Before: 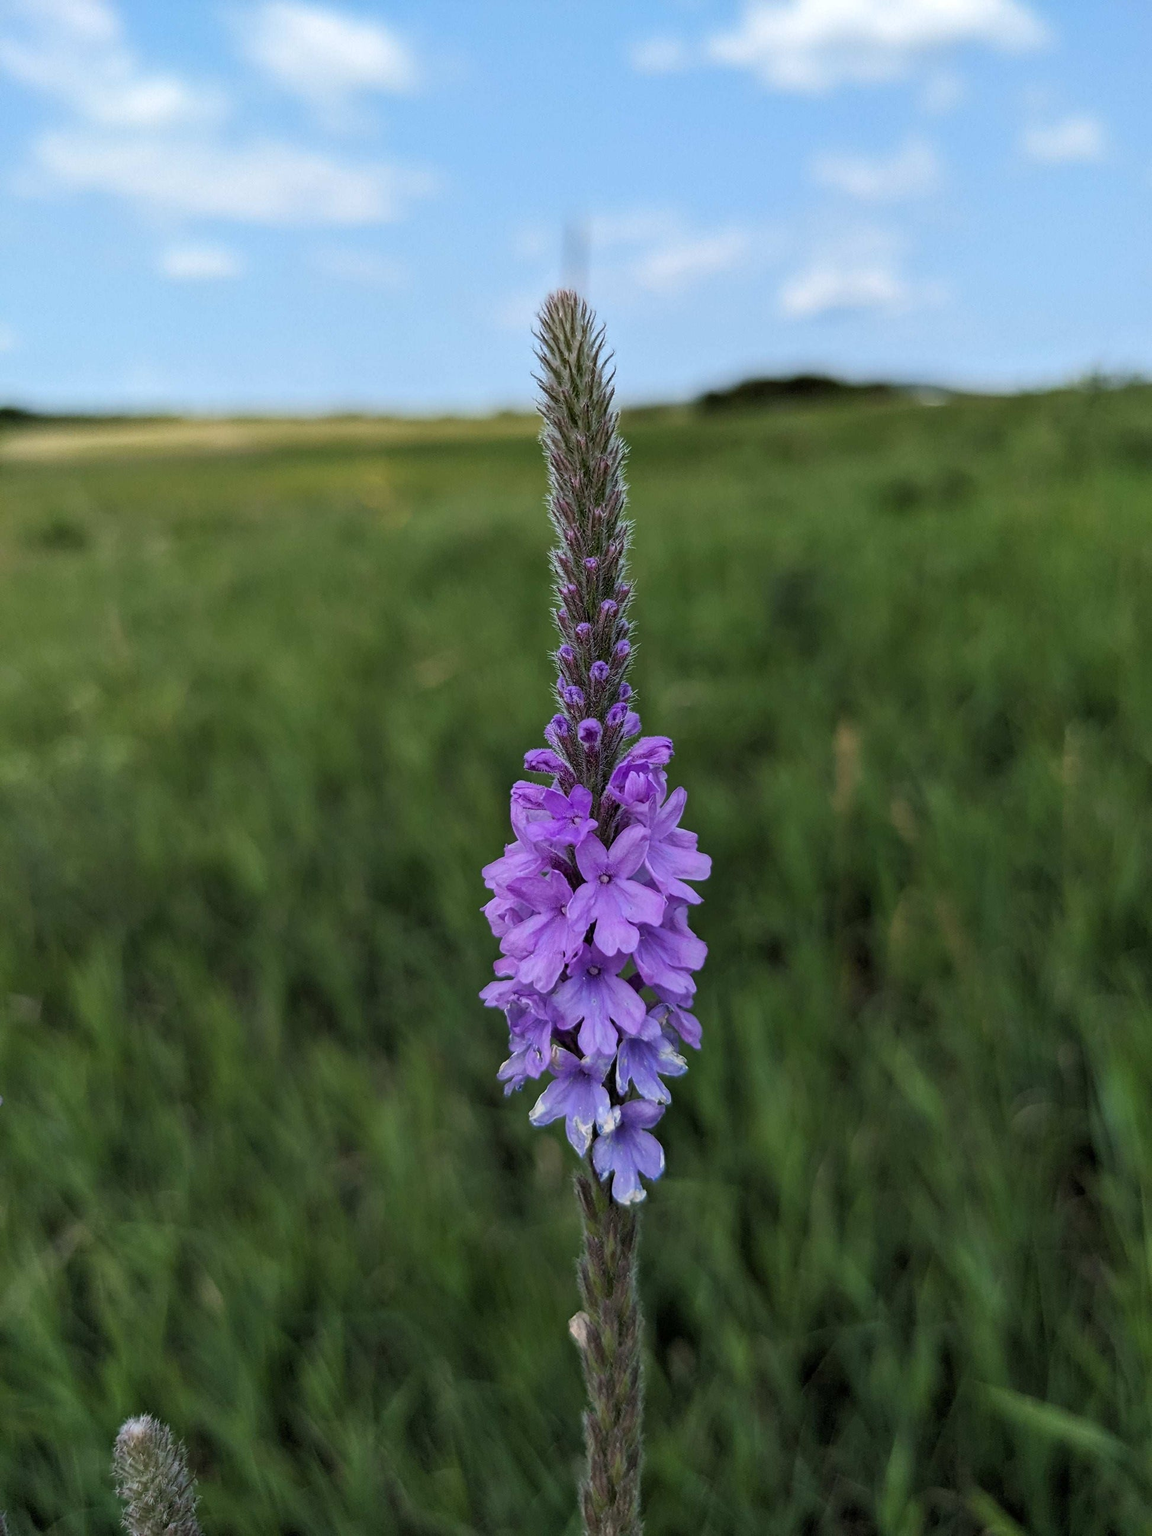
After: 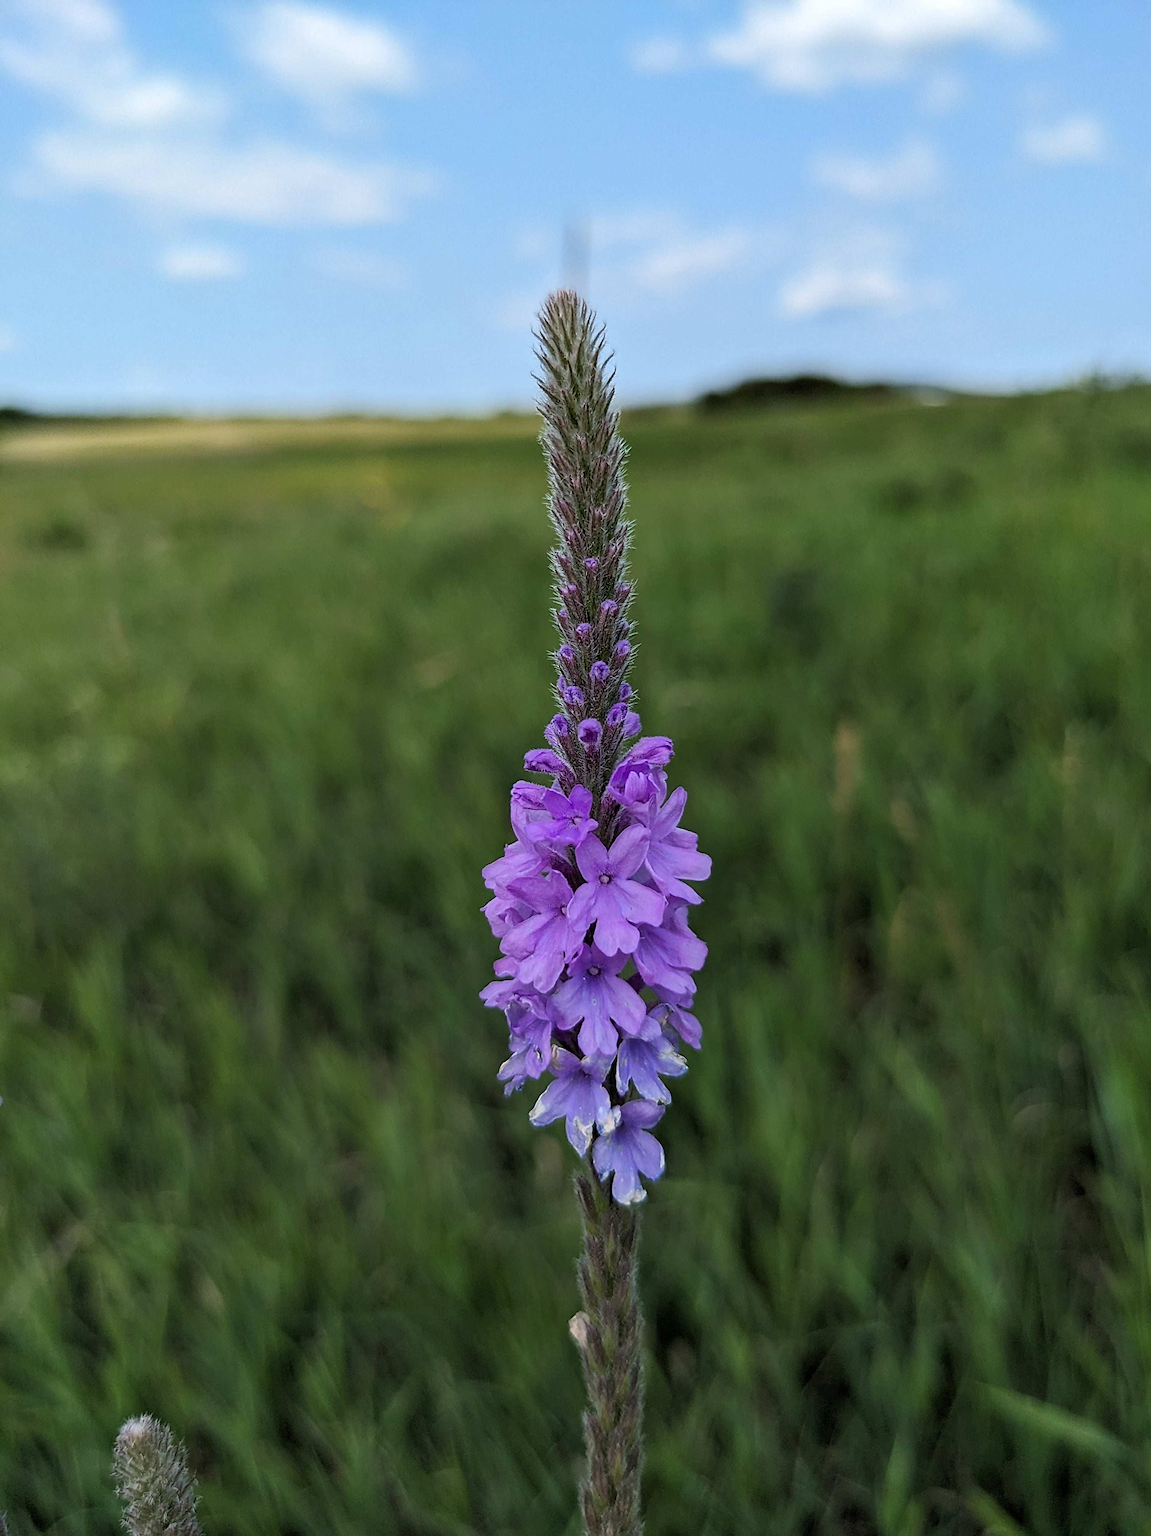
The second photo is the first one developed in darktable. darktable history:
sharpen: radius 1.864, amount 0.398, threshold 1.271
vibrance: vibrance 10%
